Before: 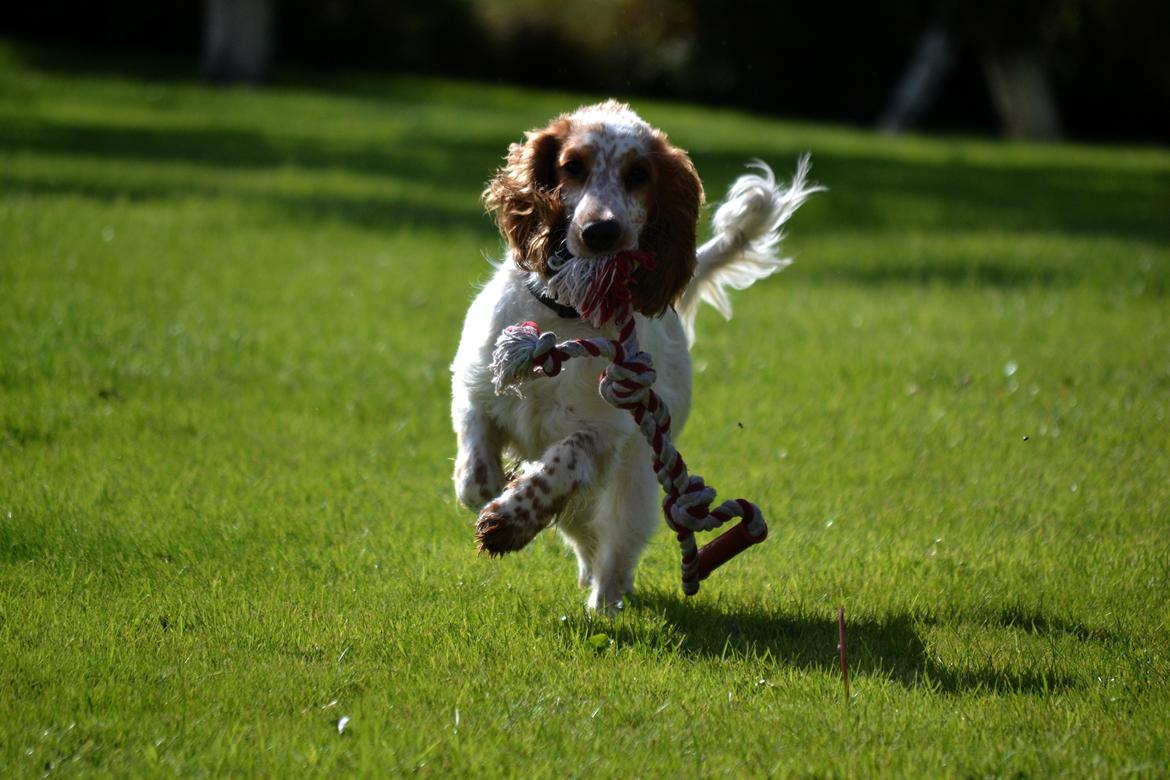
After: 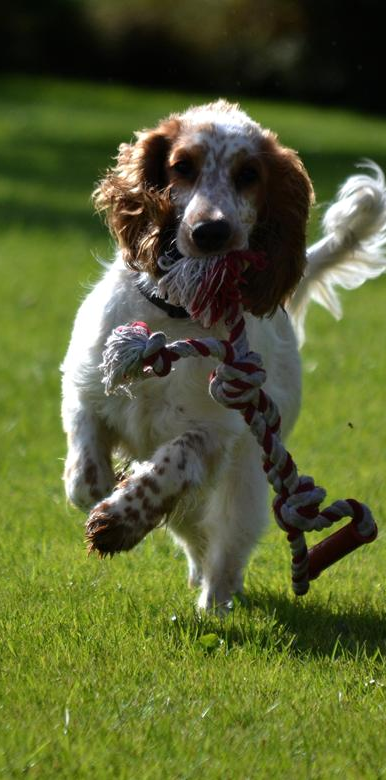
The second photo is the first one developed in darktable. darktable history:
crop: left 33.349%, right 33.574%
tone equalizer: on, module defaults
